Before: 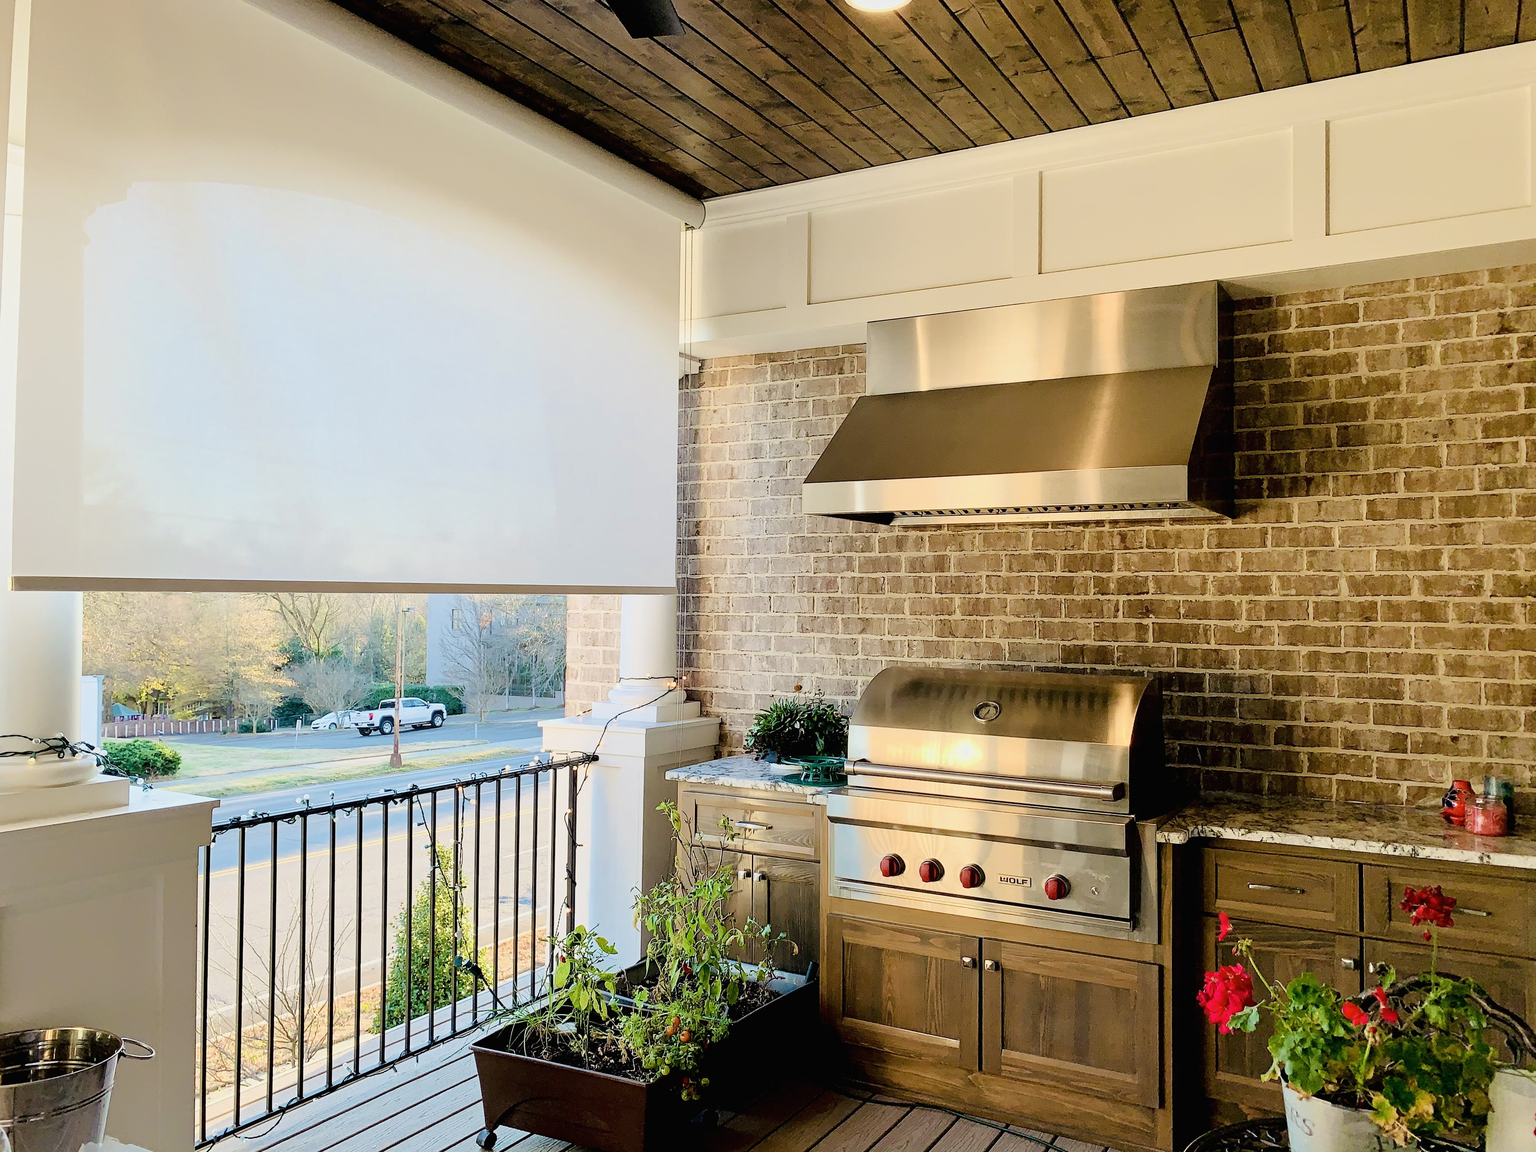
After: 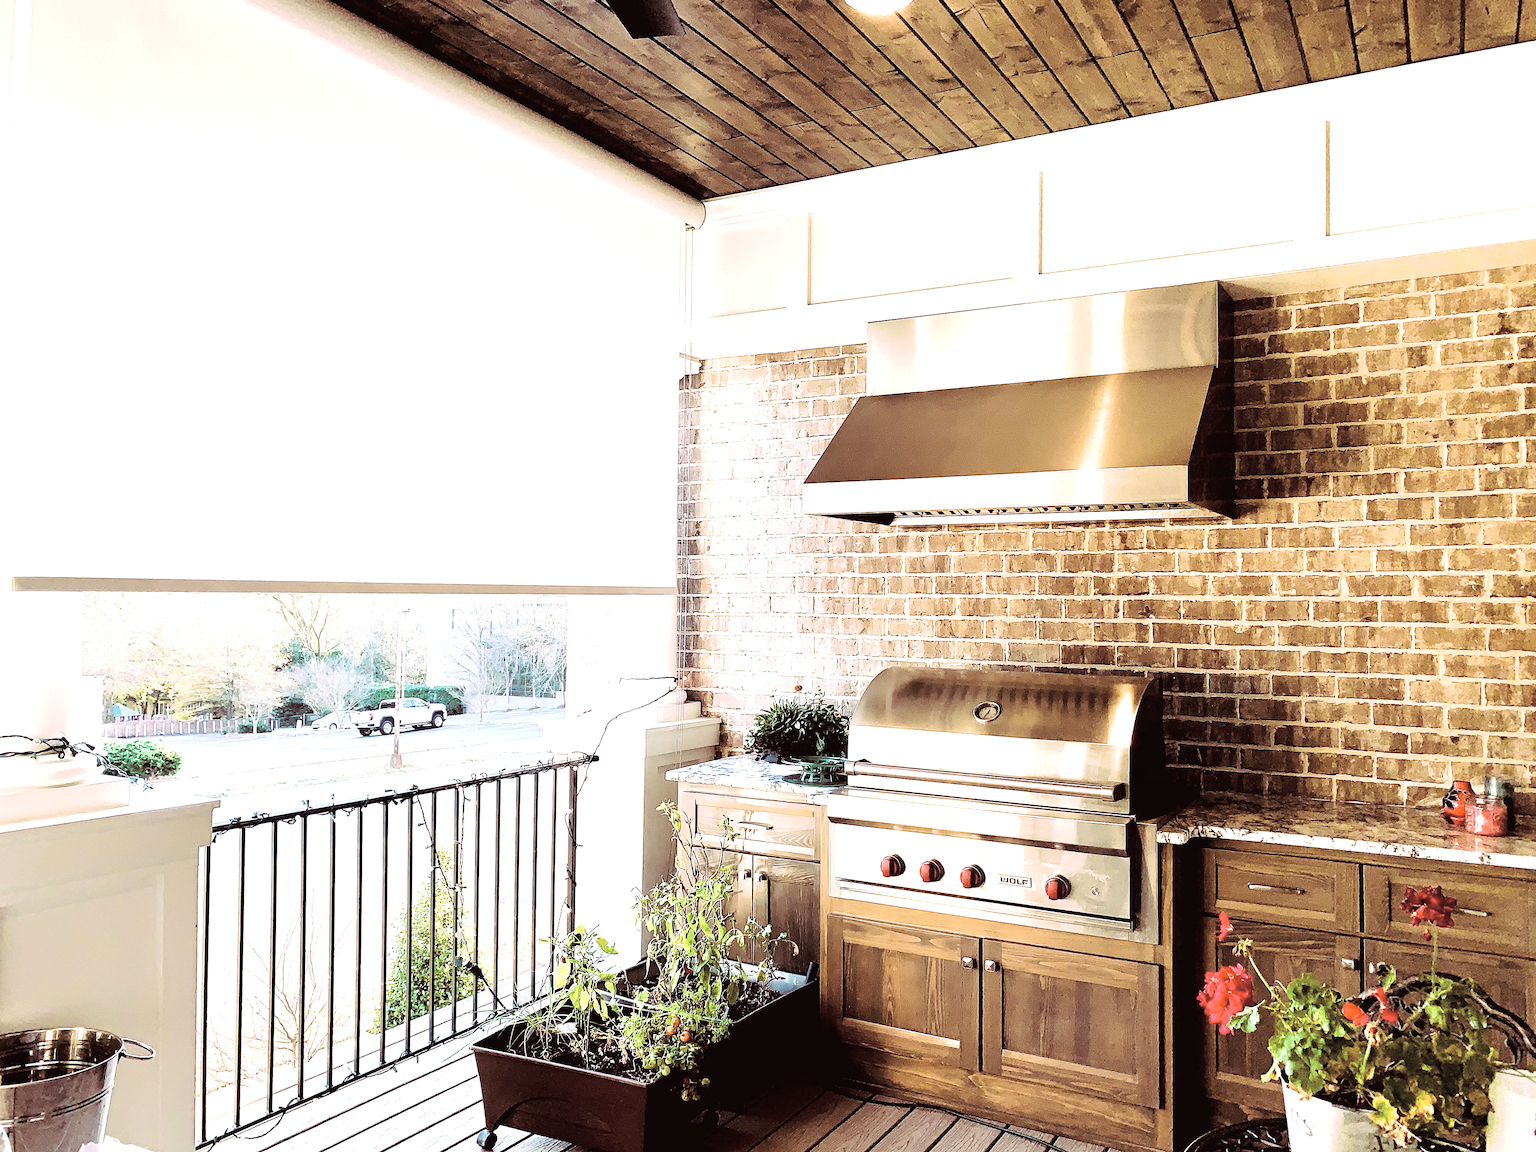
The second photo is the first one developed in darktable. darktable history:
contrast brightness saturation: contrast 0.1, saturation -0.36
exposure: black level correction 0, exposure 1.2 EV, compensate exposure bias true, compensate highlight preservation false
split-toning: highlights › hue 298.8°, highlights › saturation 0.73, compress 41.76%
